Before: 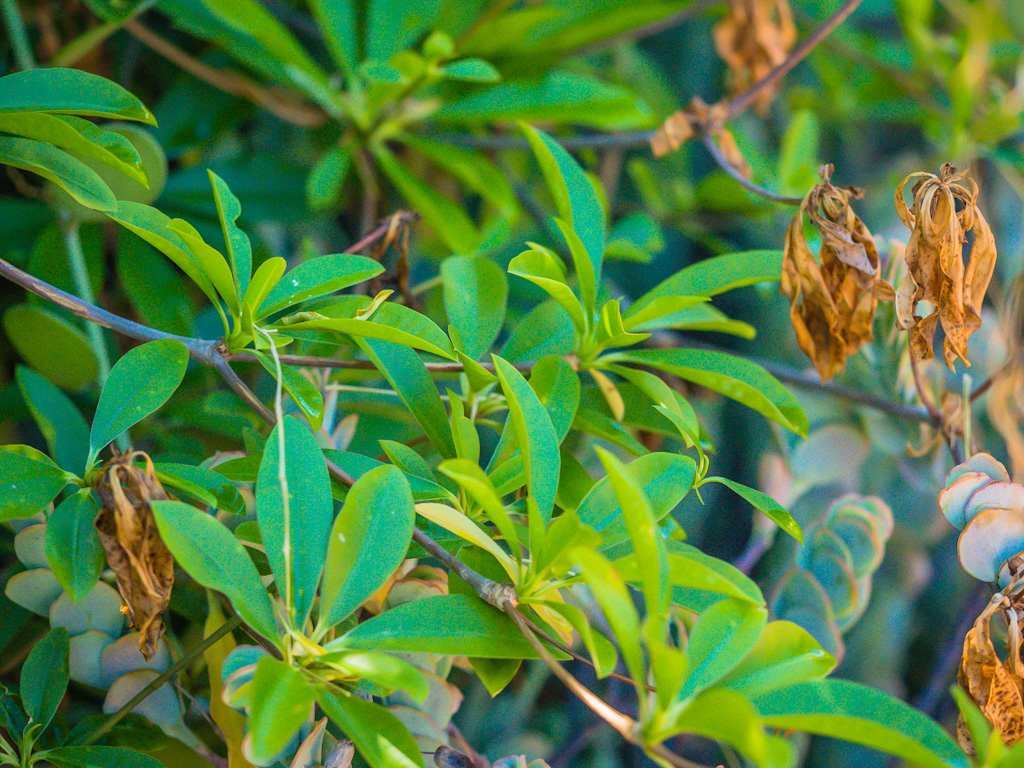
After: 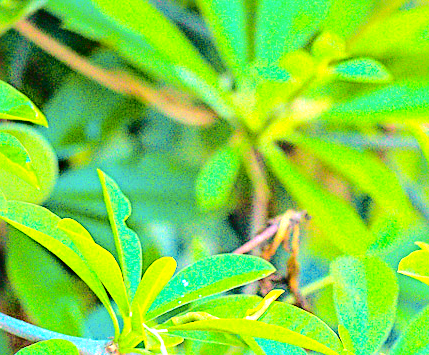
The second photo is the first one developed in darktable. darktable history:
tone curve: curves: ch0 [(0.014, 0) (0.13, 0.09) (0.227, 0.211) (0.33, 0.395) (0.494, 0.615) (0.662, 0.76) (0.795, 0.846) (1, 0.969)]; ch1 [(0, 0) (0.366, 0.367) (0.447, 0.416) (0.473, 0.484) (0.504, 0.502) (0.525, 0.518) (0.564, 0.601) (0.634, 0.66) (0.746, 0.804) (1, 1)]; ch2 [(0, 0) (0.333, 0.346) (0.375, 0.375) (0.424, 0.43) (0.476, 0.498) (0.496, 0.505) (0.517, 0.522) (0.548, 0.548) (0.579, 0.618) (0.651, 0.674) (0.688, 0.728) (1, 1)], color space Lab, independent channels, preserve colors none
crop and rotate: left 10.817%, top 0.062%, right 47.194%, bottom 53.626%
exposure: black level correction 0.001, exposure 2 EV, compensate highlight preservation false
sharpen: radius 2.676, amount 0.669
